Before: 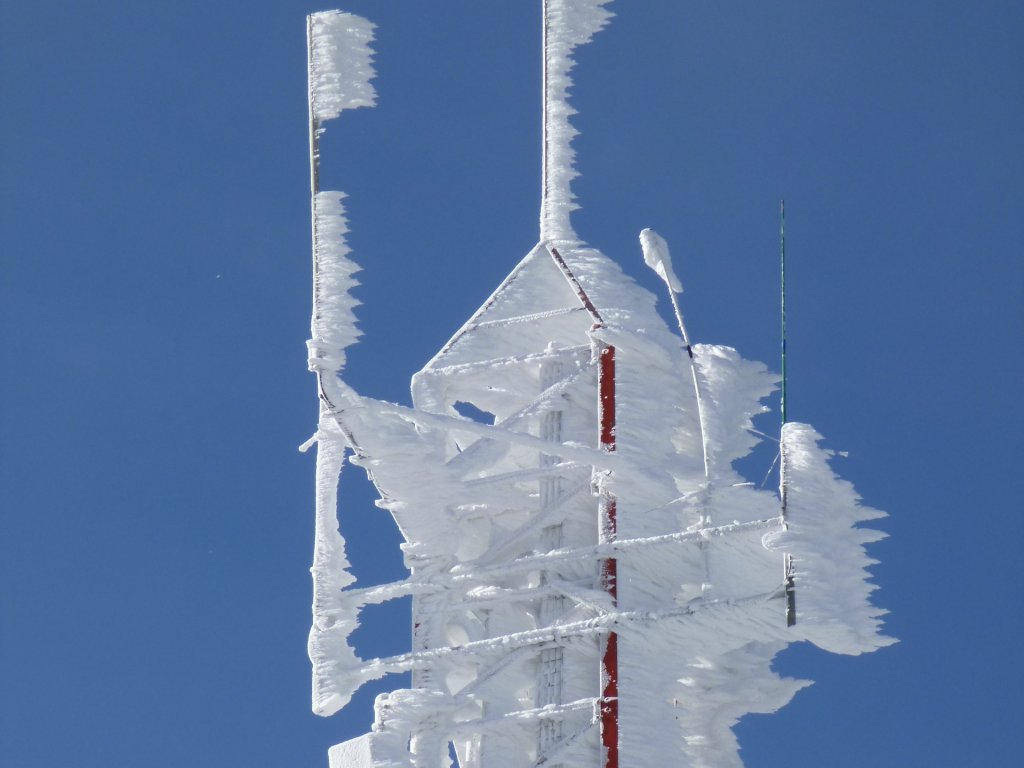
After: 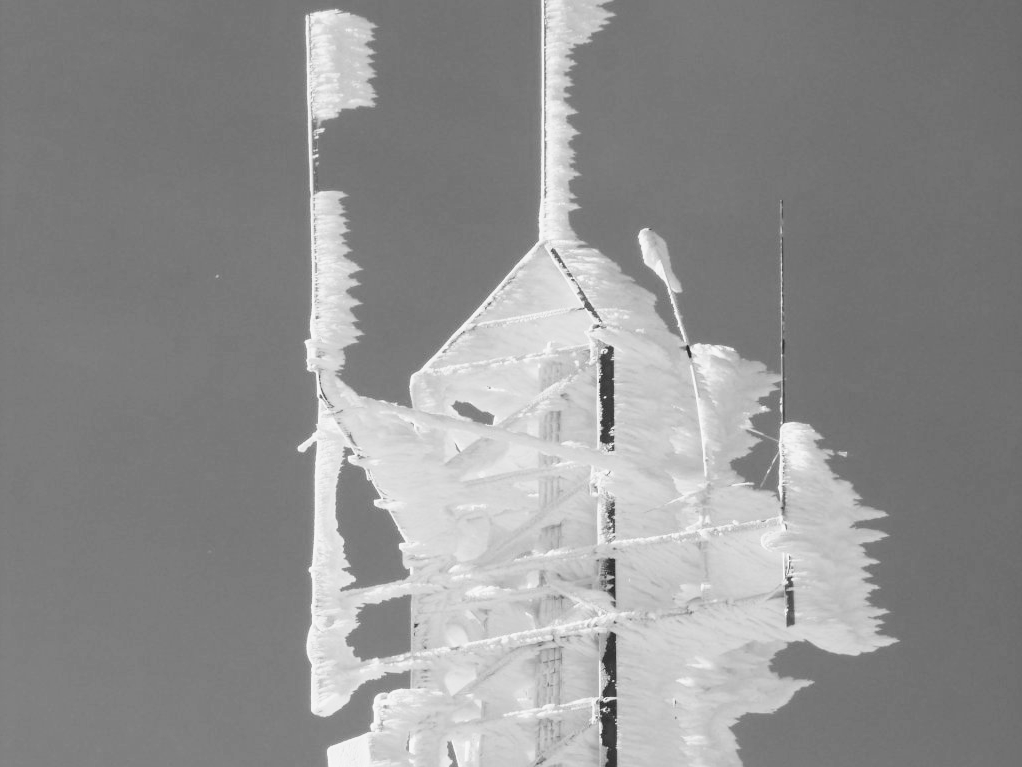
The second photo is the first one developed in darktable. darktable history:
monochrome: on, module defaults
crop and rotate: left 0.126%
color balance rgb: shadows lift › chroma 2%, shadows lift › hue 247.2°, power › chroma 0.3%, power › hue 25.2°, highlights gain › chroma 3%, highlights gain › hue 60°, global offset › luminance 0.75%, perceptual saturation grading › global saturation 20%, perceptual saturation grading › highlights -20%, perceptual saturation grading › shadows 30%, global vibrance 20%
tone curve: curves: ch0 [(0.003, 0.032) (0.037, 0.037) (0.142, 0.117) (0.279, 0.311) (0.405, 0.49) (0.526, 0.651) (0.722, 0.857) (0.875, 0.946) (1, 0.98)]; ch1 [(0, 0) (0.305, 0.325) (0.453, 0.437) (0.482, 0.474) (0.501, 0.498) (0.515, 0.523) (0.559, 0.591) (0.6, 0.643) (0.656, 0.707) (1, 1)]; ch2 [(0, 0) (0.323, 0.277) (0.424, 0.396) (0.479, 0.484) (0.499, 0.502) (0.515, 0.537) (0.573, 0.602) (0.653, 0.675) (0.75, 0.756) (1, 1)], color space Lab, independent channels, preserve colors none
